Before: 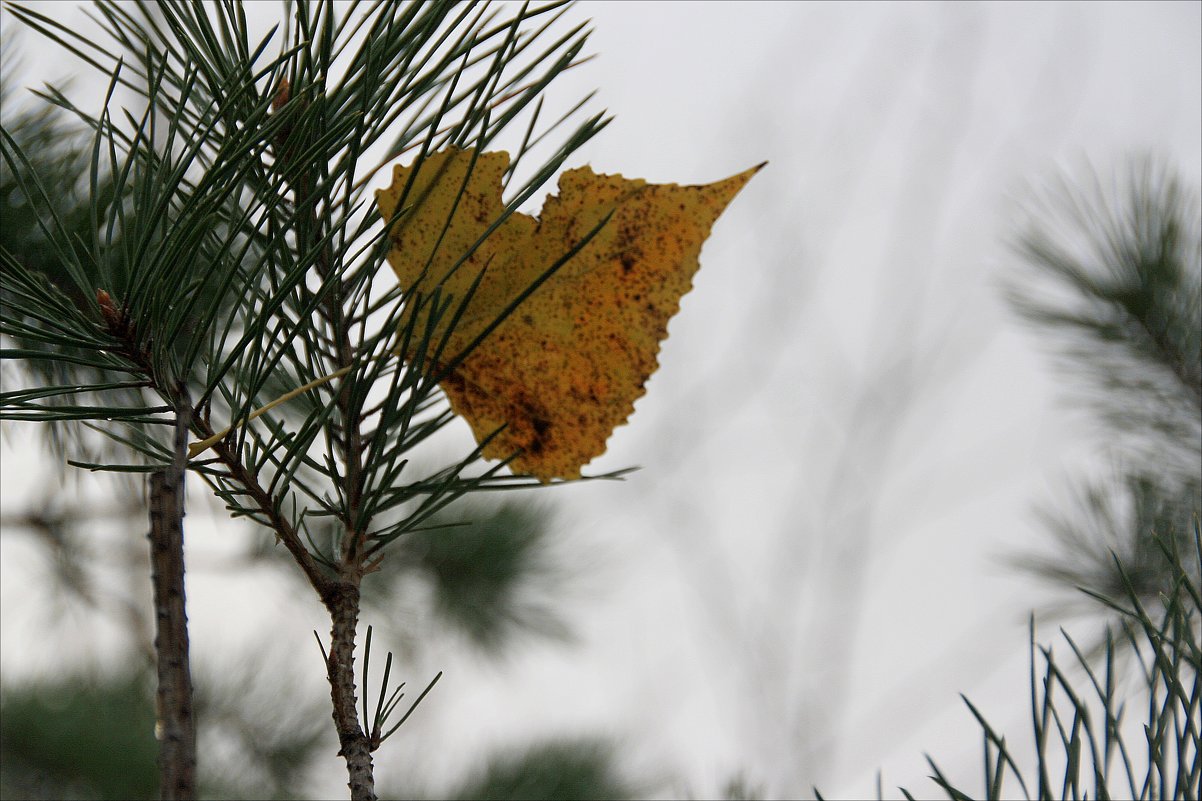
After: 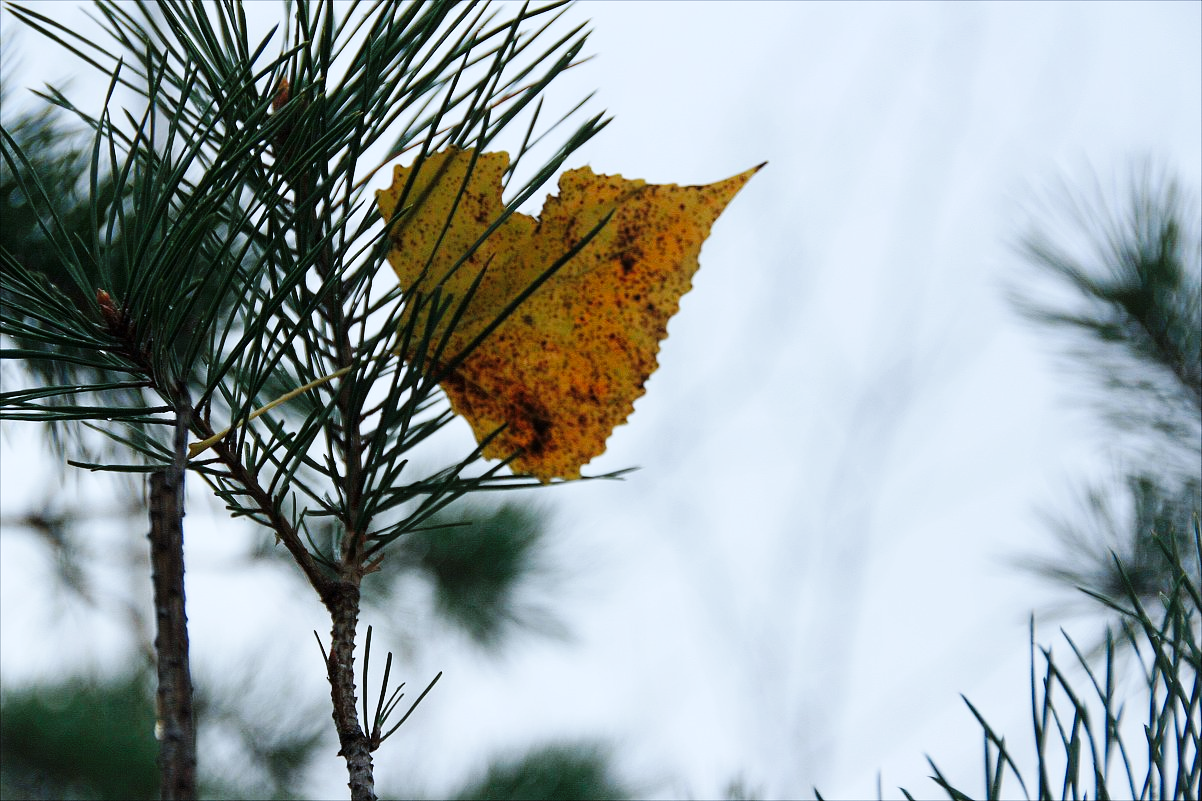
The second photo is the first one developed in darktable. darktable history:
color calibration: illuminant as shot in camera, x 0.378, y 0.381, temperature 4099.73 K, saturation algorithm version 1 (2020)
base curve: curves: ch0 [(0, 0) (0.032, 0.025) (0.121, 0.166) (0.206, 0.329) (0.605, 0.79) (1, 1)], exposure shift 0.569, preserve colors none
